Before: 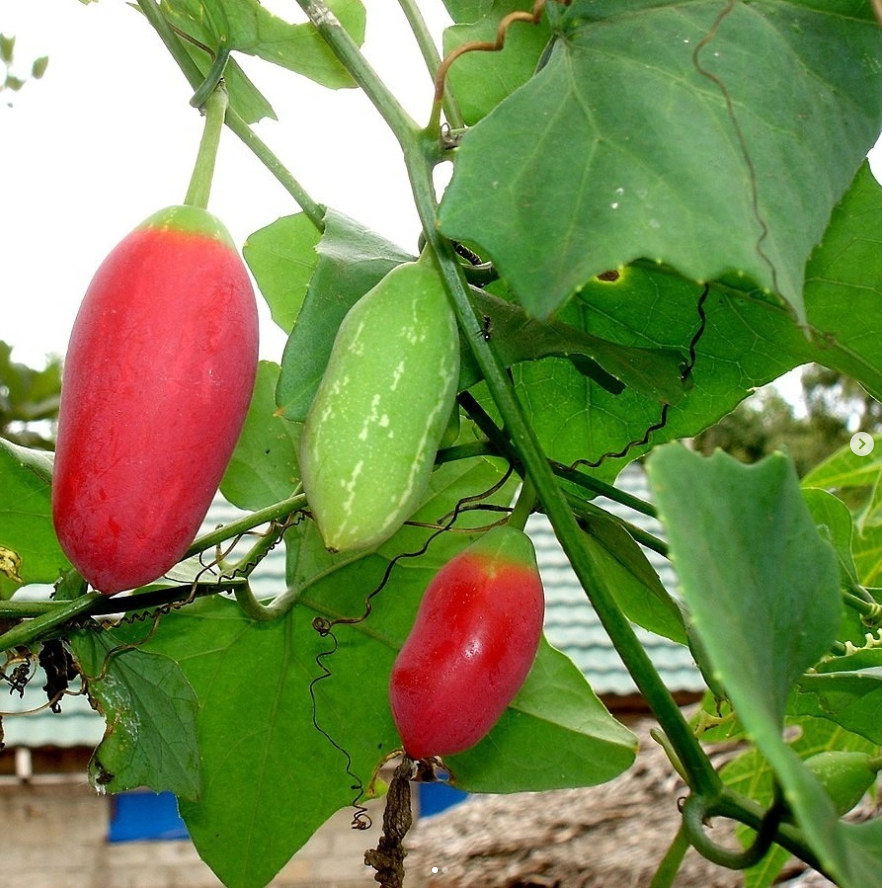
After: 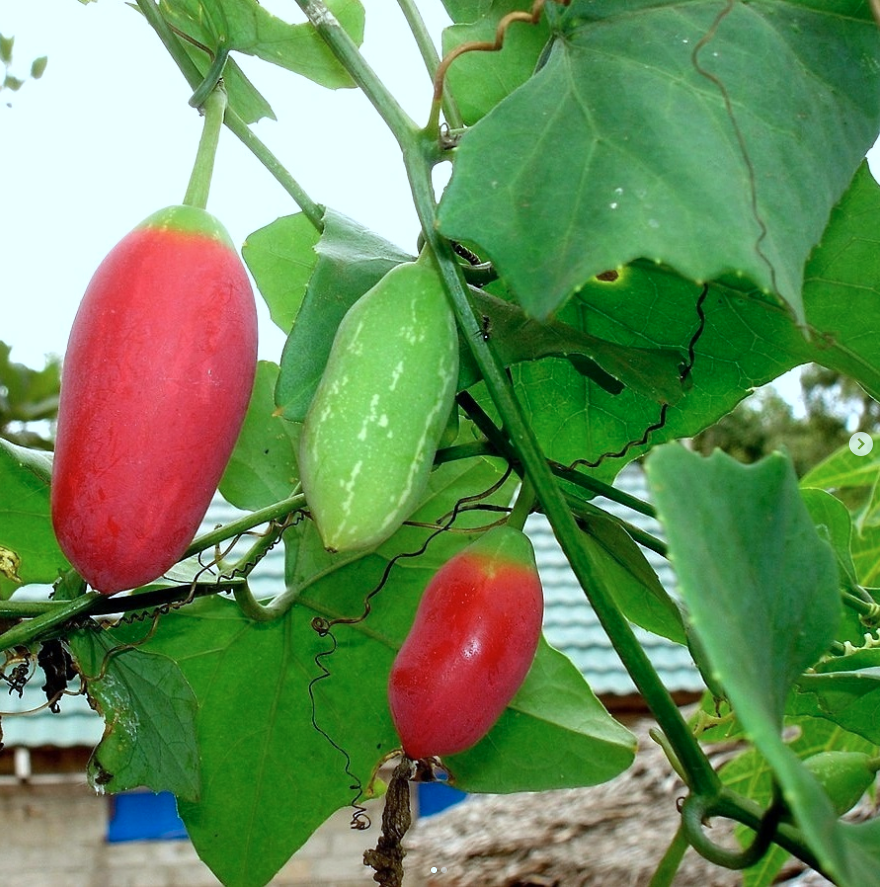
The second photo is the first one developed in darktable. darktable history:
color calibration: illuminant Planckian (black body), x 0.368, y 0.361, temperature 4275.92 K
crop and rotate: left 0.126%
